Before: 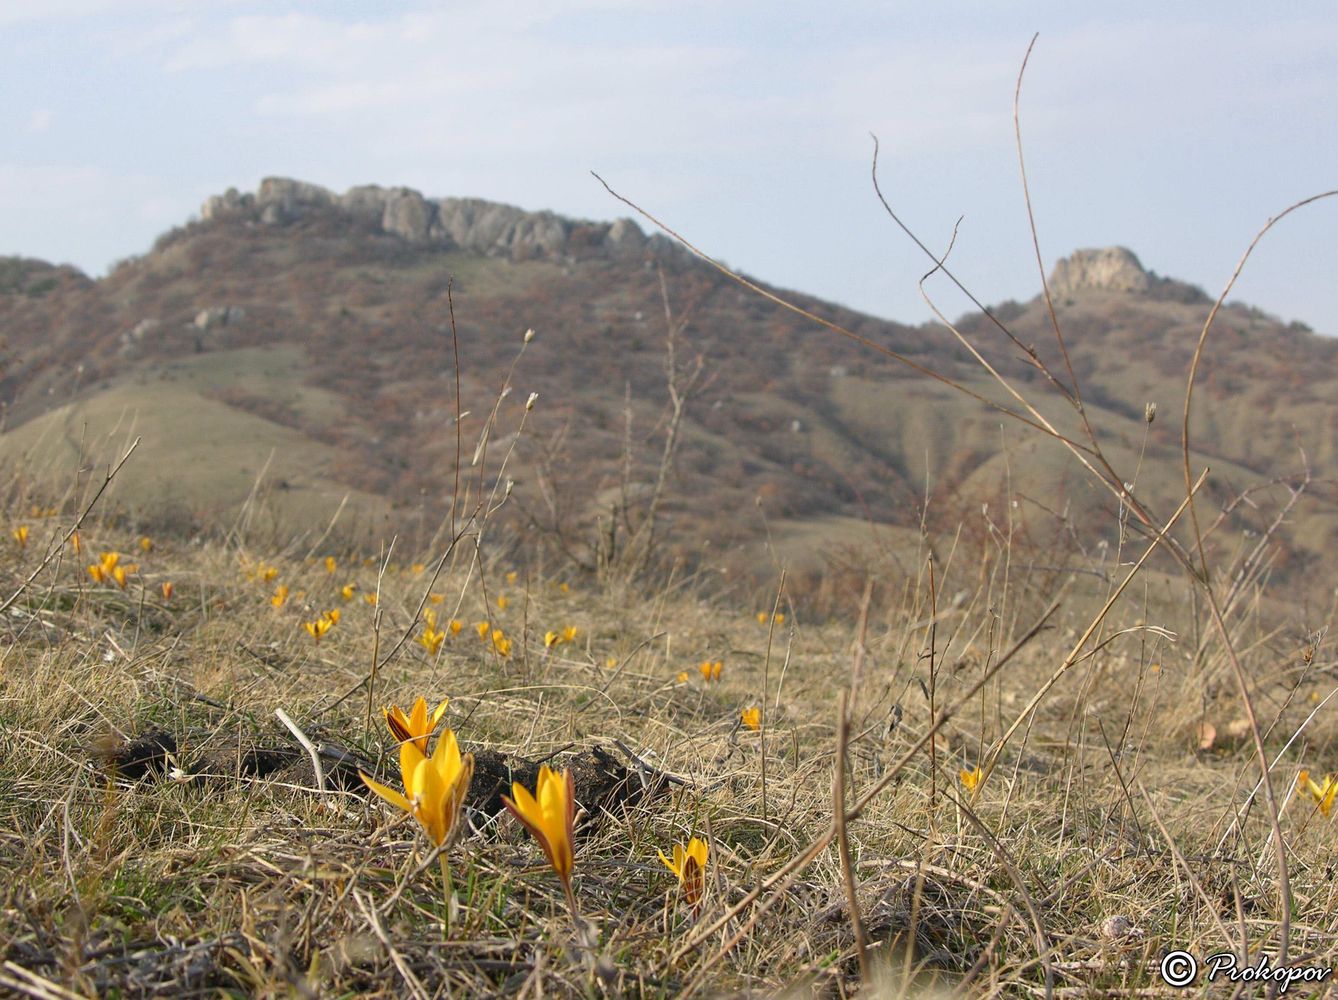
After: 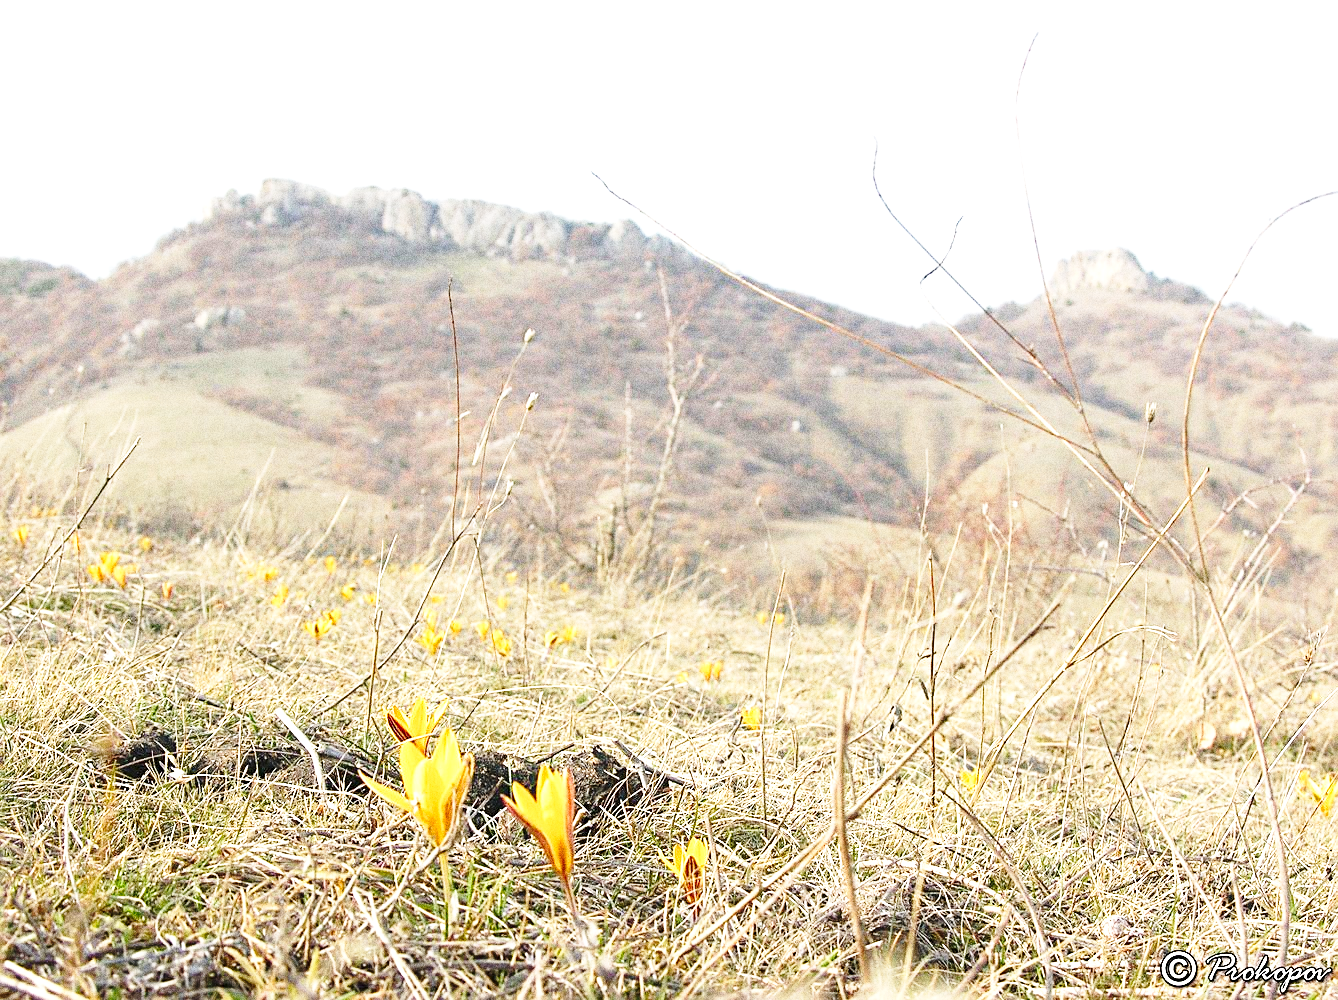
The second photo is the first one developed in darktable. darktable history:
exposure: black level correction 0, exposure 1.1 EV, compensate highlight preservation false
grain: strength 49.07%
sharpen: on, module defaults
base curve: curves: ch0 [(0, 0) (0.028, 0.03) (0.121, 0.232) (0.46, 0.748) (0.859, 0.968) (1, 1)], preserve colors none
